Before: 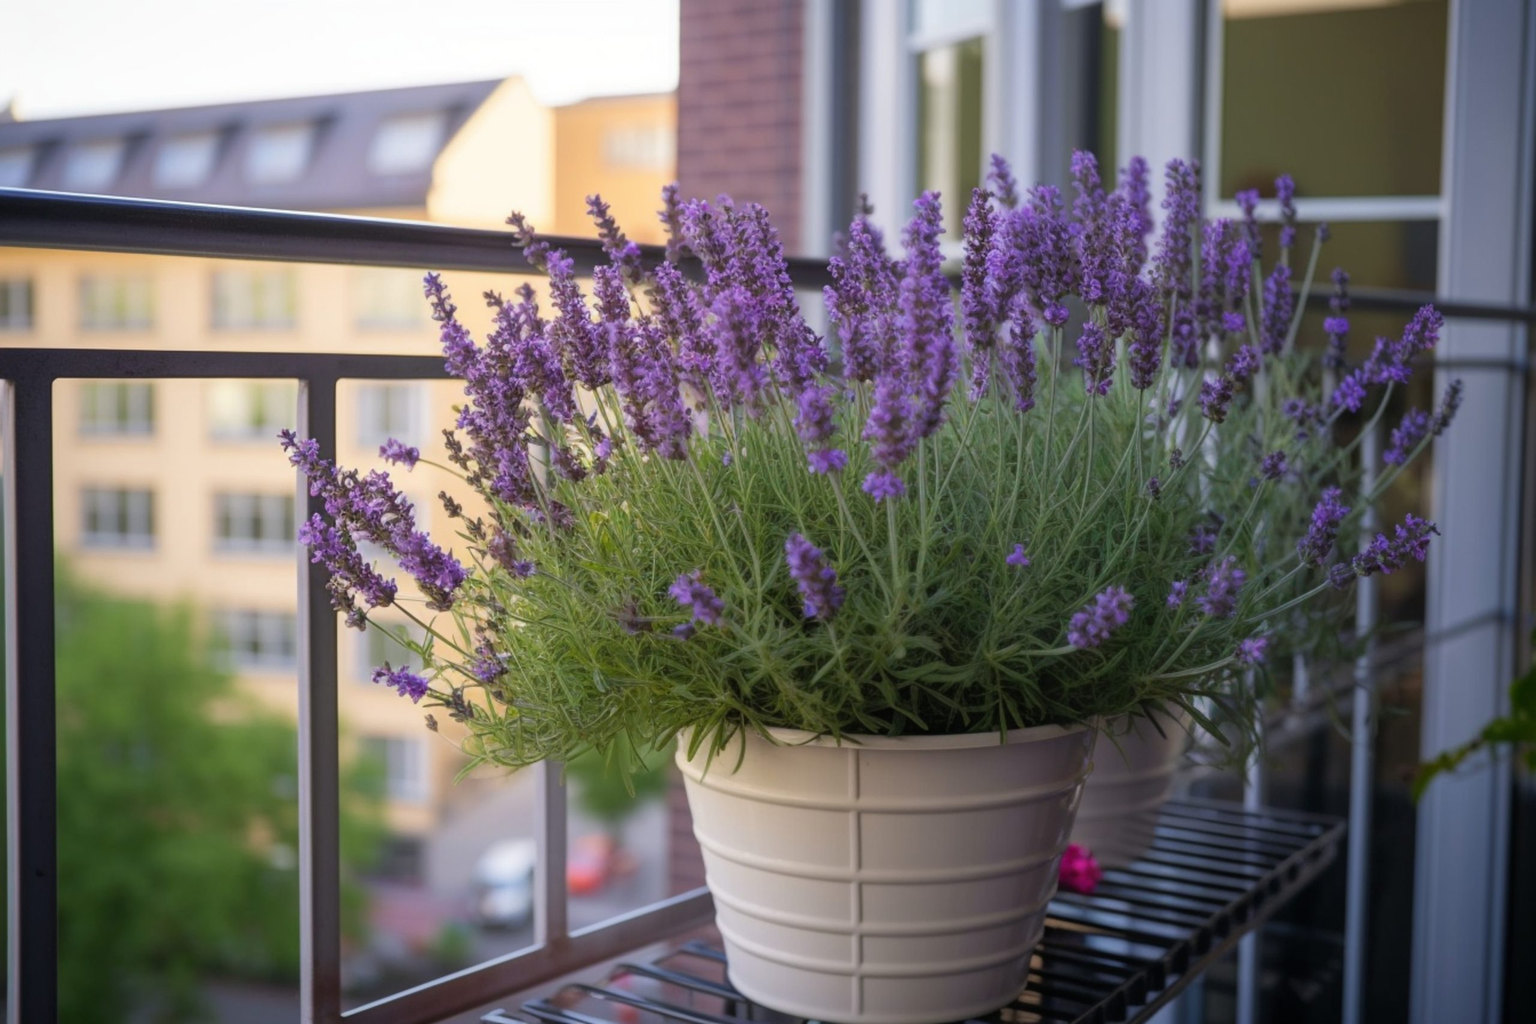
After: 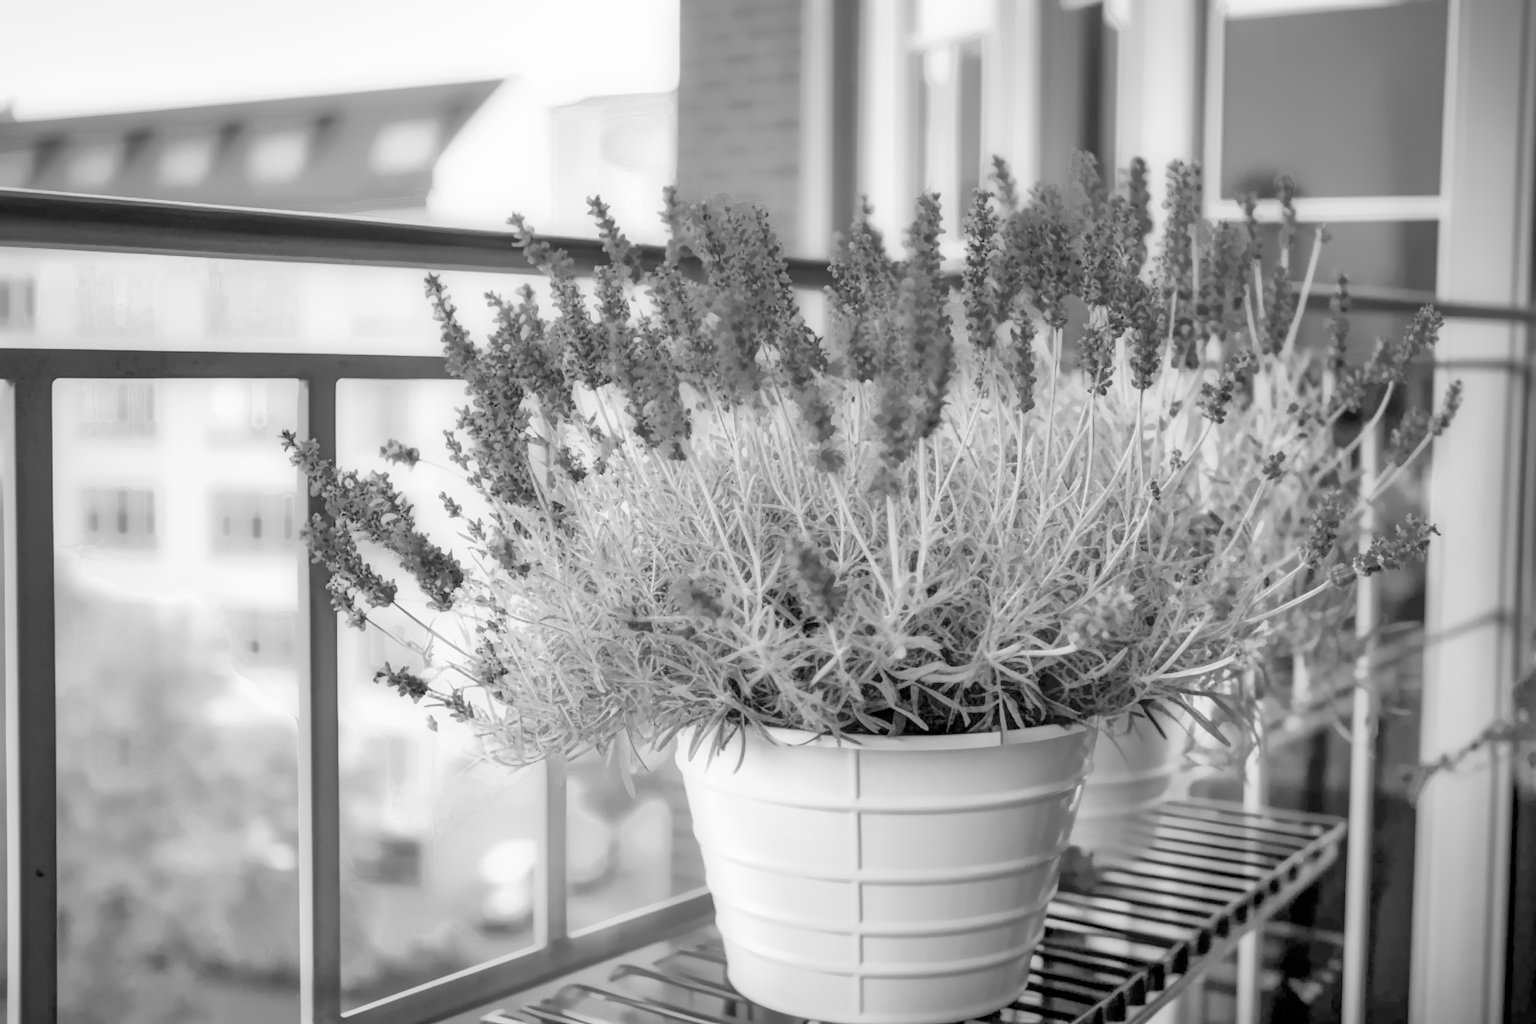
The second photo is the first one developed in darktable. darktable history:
color calibration: illuminant as shot in camera, x 0.358, y 0.373, temperature 4628.91 K
color balance rgb: perceptual saturation grading › global saturation 20%, perceptual saturation grading › highlights -25%, perceptual saturation grading › shadows 25%
denoise (profiled): preserve shadows 1.52, scattering 0.002, a [-1, 0, 0], compensate highlight preservation false
exposure: black level correction 0, exposure 1.379 EV, compensate exposure bias true, compensate highlight preservation false
filmic rgb: black relative exposure -7.65 EV, white relative exposure 4.56 EV, hardness 3.61, contrast 1.05
haze removal: compatibility mode true, adaptive false
highlight reconstruction: on, module defaults
hot pixels: on, module defaults
lens correction: scale 1, crop 1, focal 16, aperture 5.6, distance 1000, camera "Canon EOS RP", lens "Canon RF 16mm F2.8 STM"
white balance: red 2.229, blue 1.46
velvia: on, module defaults
monochrome "hmm": a -11.7, b 1.62, size 0.5, highlights 0.38
local contrast "155 XBW": shadows 185%, detail 225%
shadows and highlights: shadows 30
